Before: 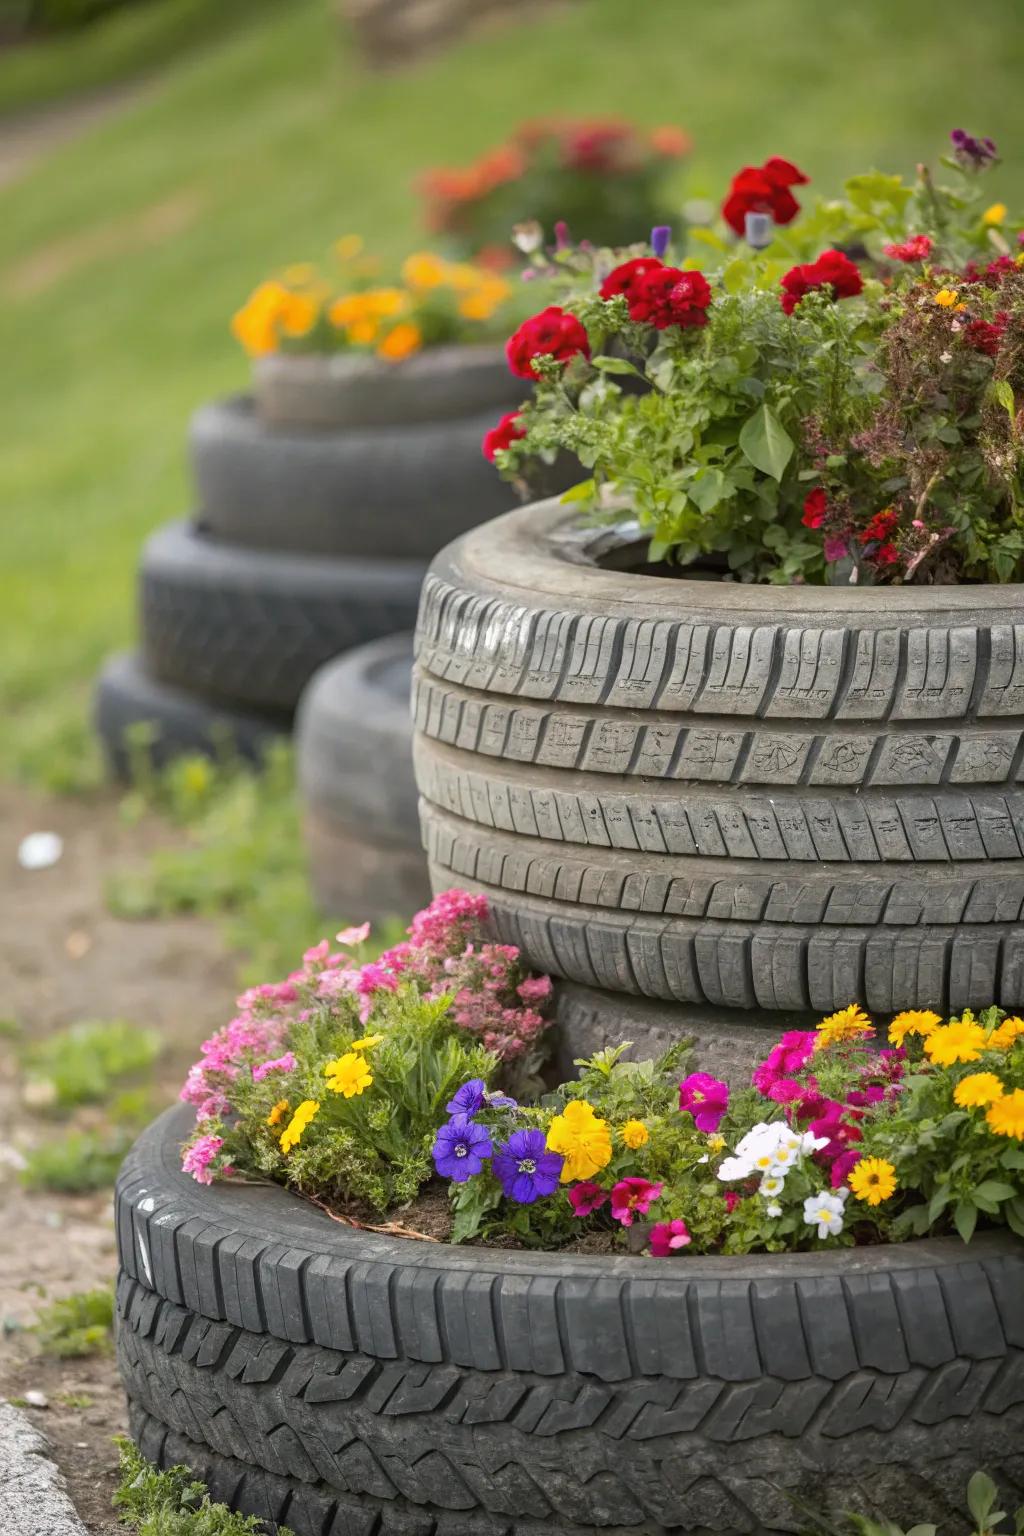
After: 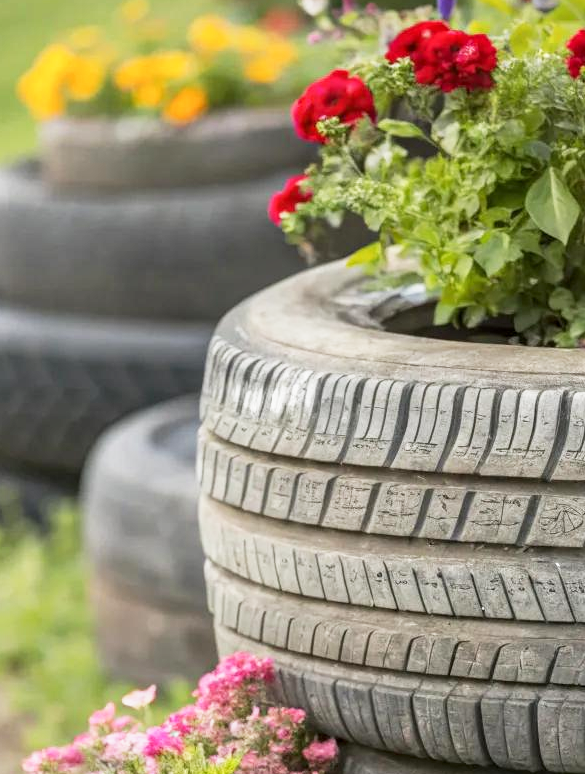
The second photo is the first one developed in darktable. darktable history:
base curve: curves: ch0 [(0, 0) (0.088, 0.125) (0.176, 0.251) (0.354, 0.501) (0.613, 0.749) (1, 0.877)], preserve colors none
crop: left 20.932%, top 15.471%, right 21.848%, bottom 34.081%
local contrast: on, module defaults
